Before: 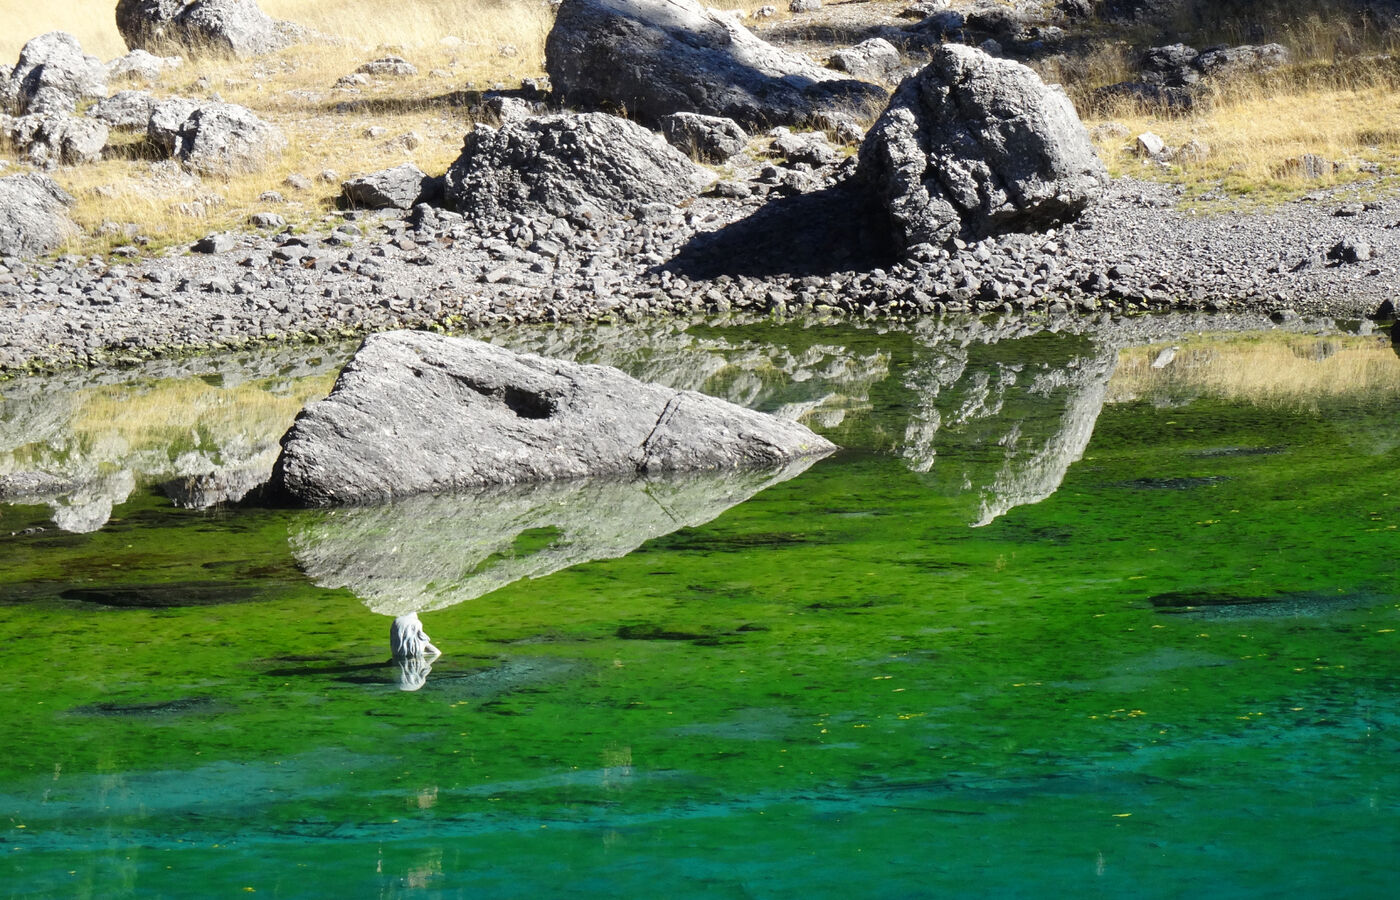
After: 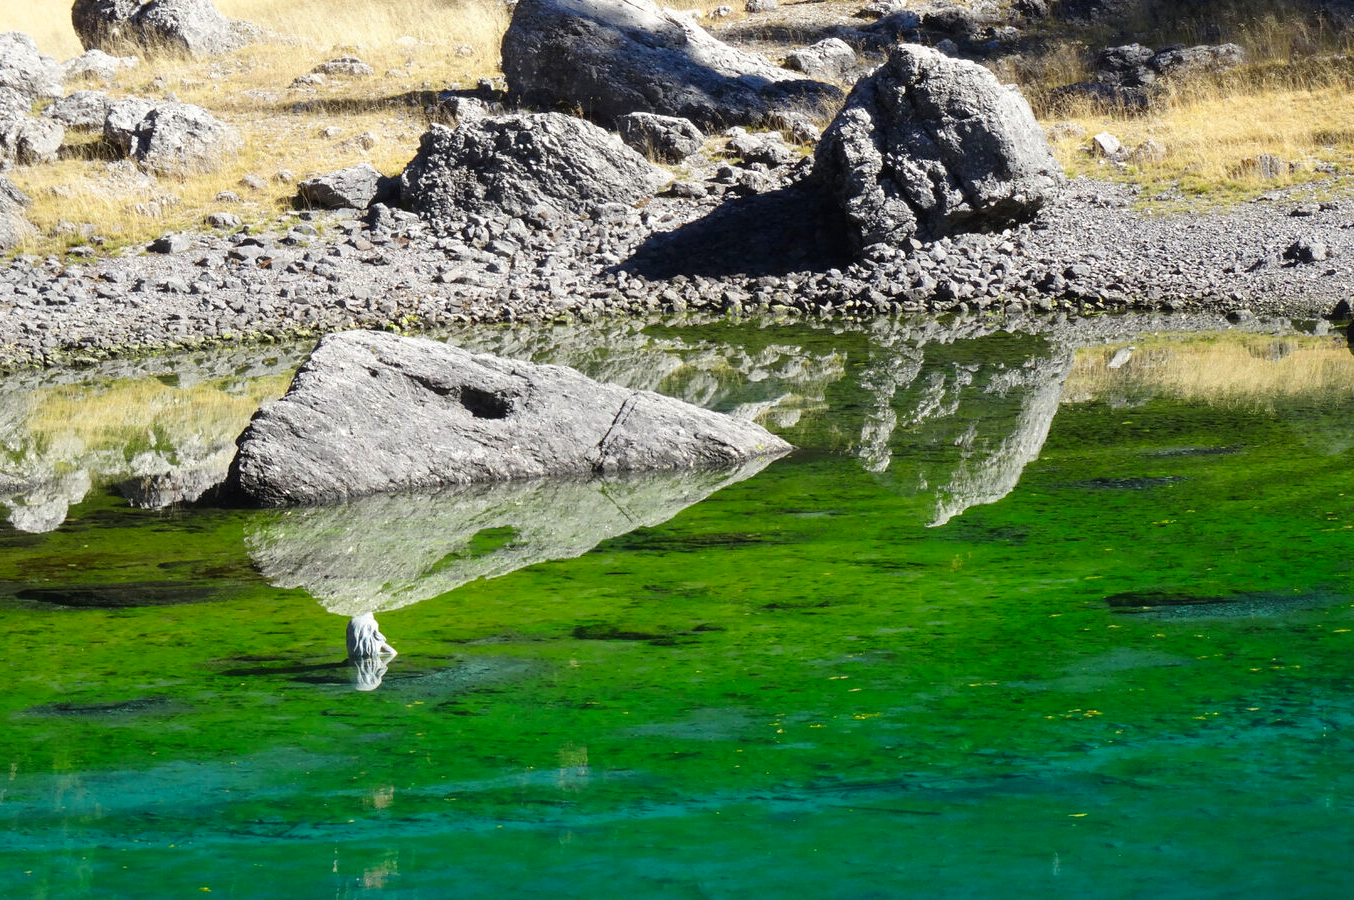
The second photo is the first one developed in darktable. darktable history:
tone equalizer: on, module defaults
crop and rotate: left 3.238%
contrast brightness saturation: saturation 0.13
